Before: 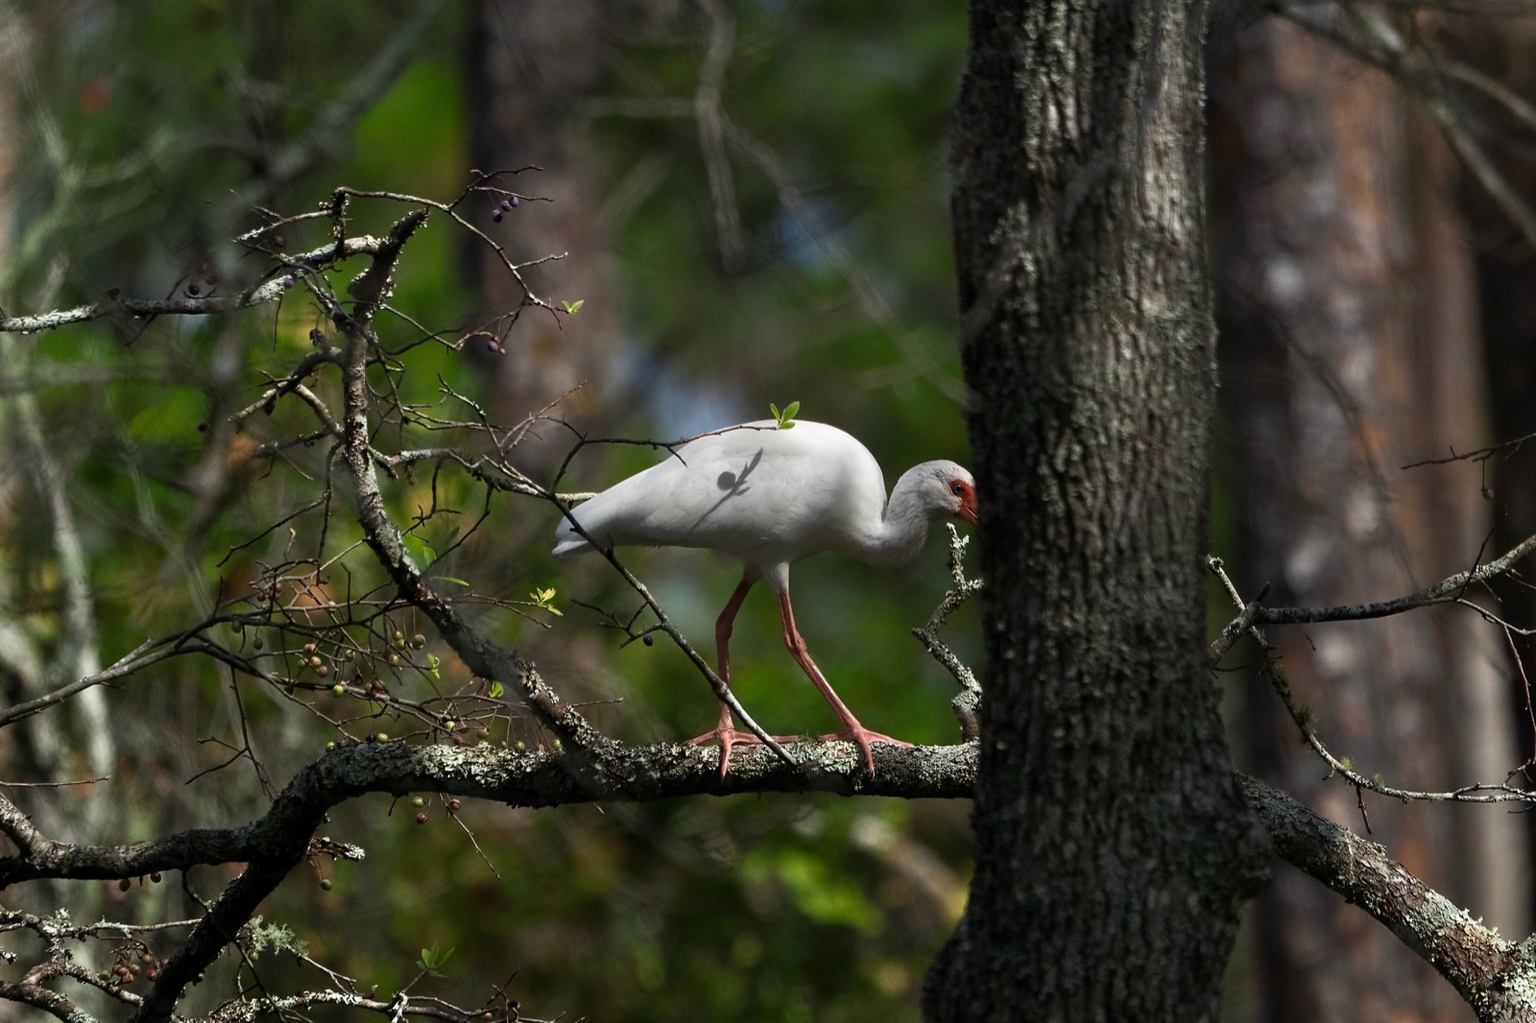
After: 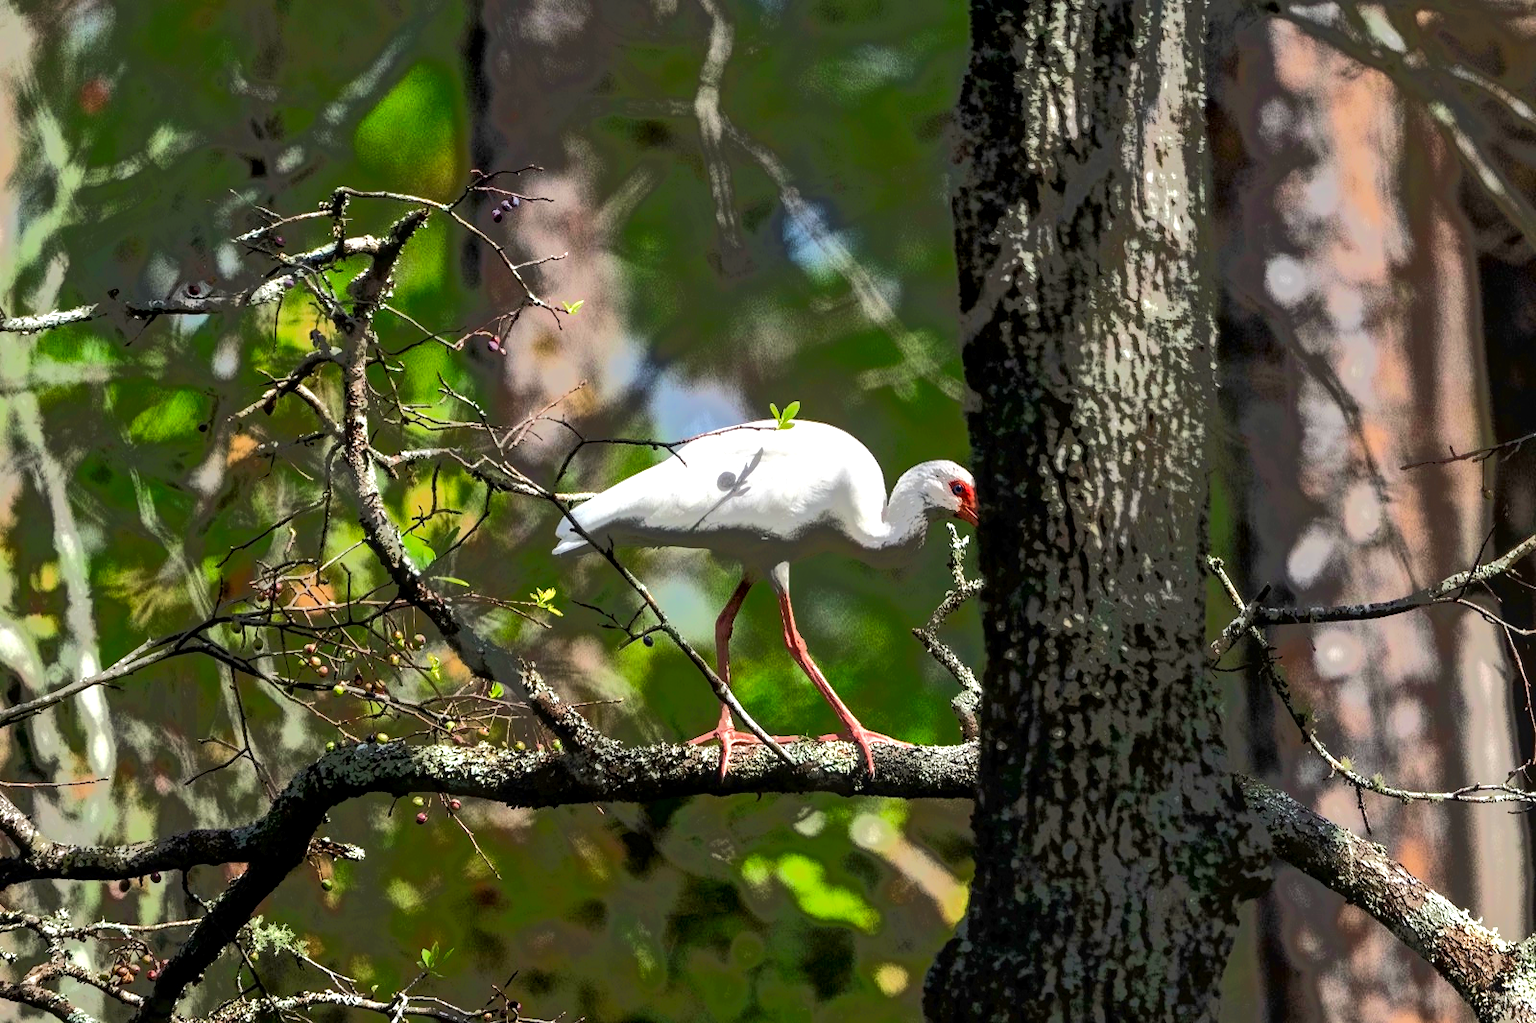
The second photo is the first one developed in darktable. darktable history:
tone equalizer: -7 EV -0.601 EV, -6 EV 0.969 EV, -5 EV -0.438 EV, -4 EV 0.392 EV, -3 EV 0.422 EV, -2 EV 0.126 EV, -1 EV -0.143 EV, +0 EV -0.415 EV, edges refinement/feathering 500, mask exposure compensation -1.57 EV, preserve details no
contrast brightness saturation: contrast 0.158, saturation 0.334
local contrast: detail 130%
exposure: black level correction 0, exposure 0.679 EV, compensate exposure bias true, compensate highlight preservation false
